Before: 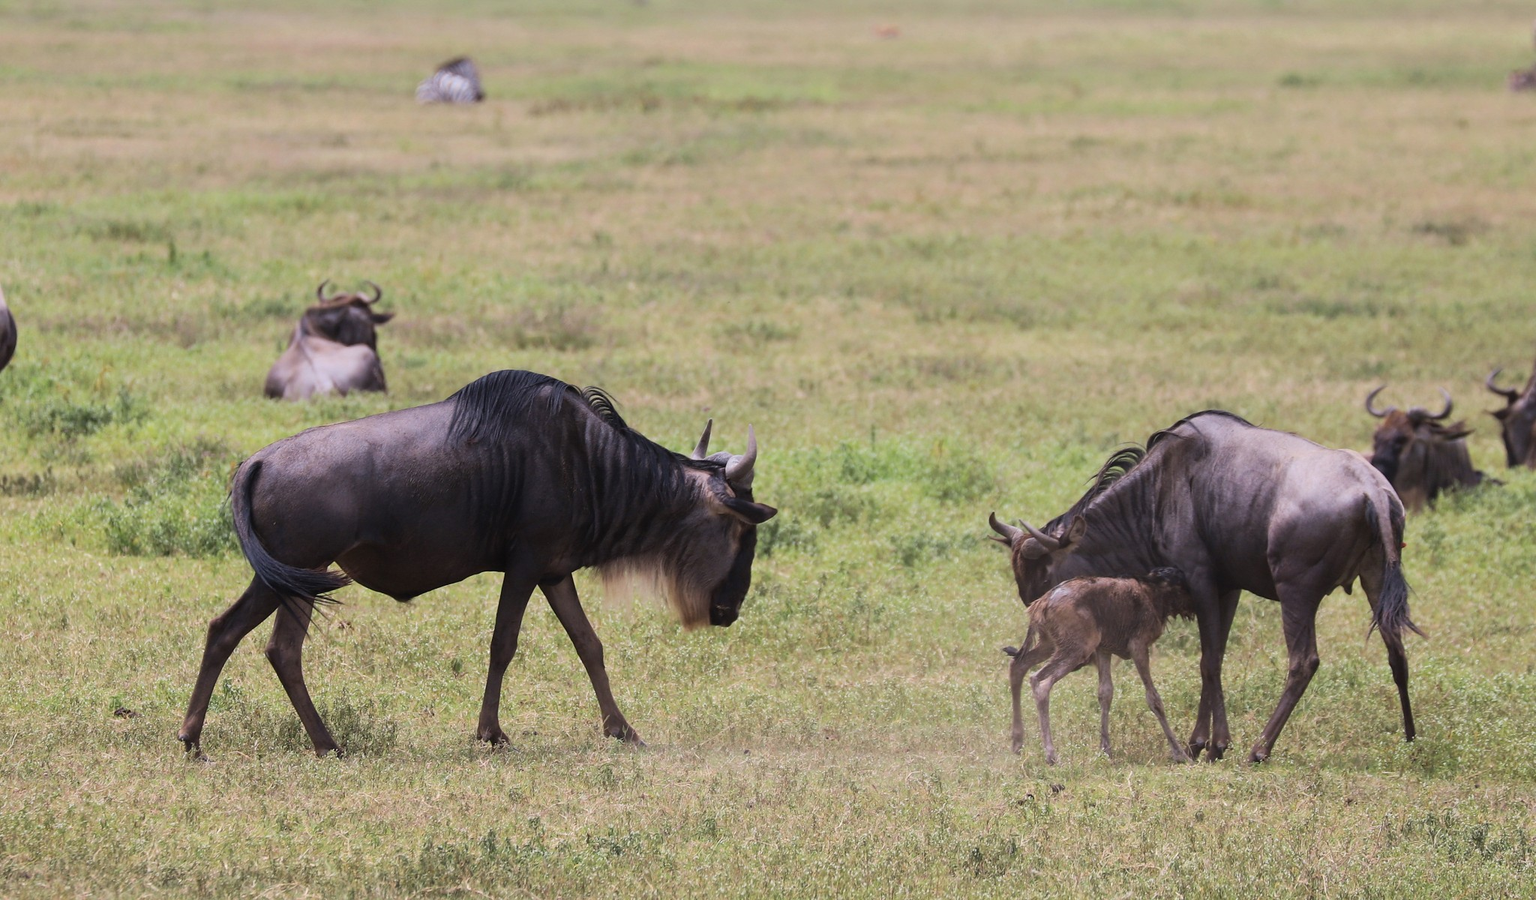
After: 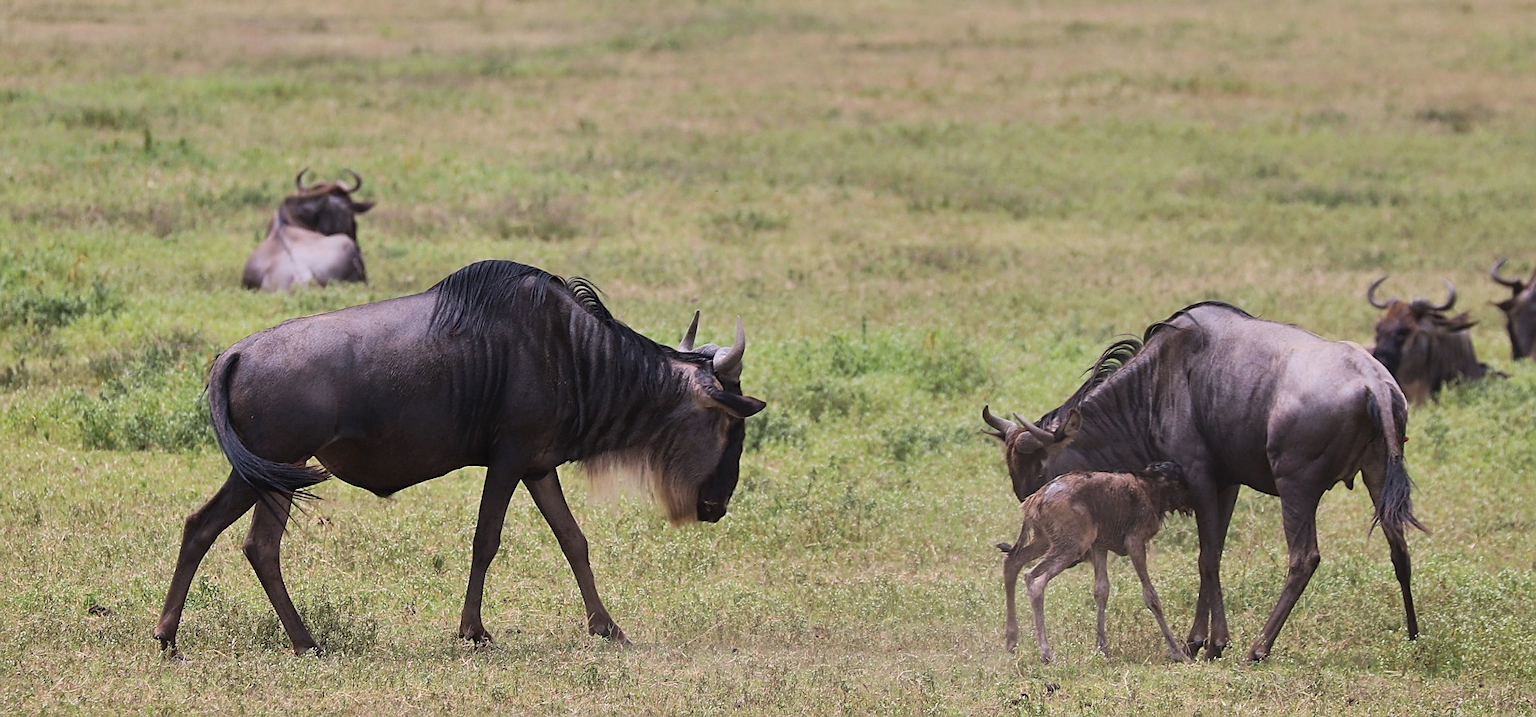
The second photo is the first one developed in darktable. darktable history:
crop and rotate: left 1.825%, top 12.898%, right 0.285%, bottom 9.038%
shadows and highlights: soften with gaussian
sharpen: on, module defaults
